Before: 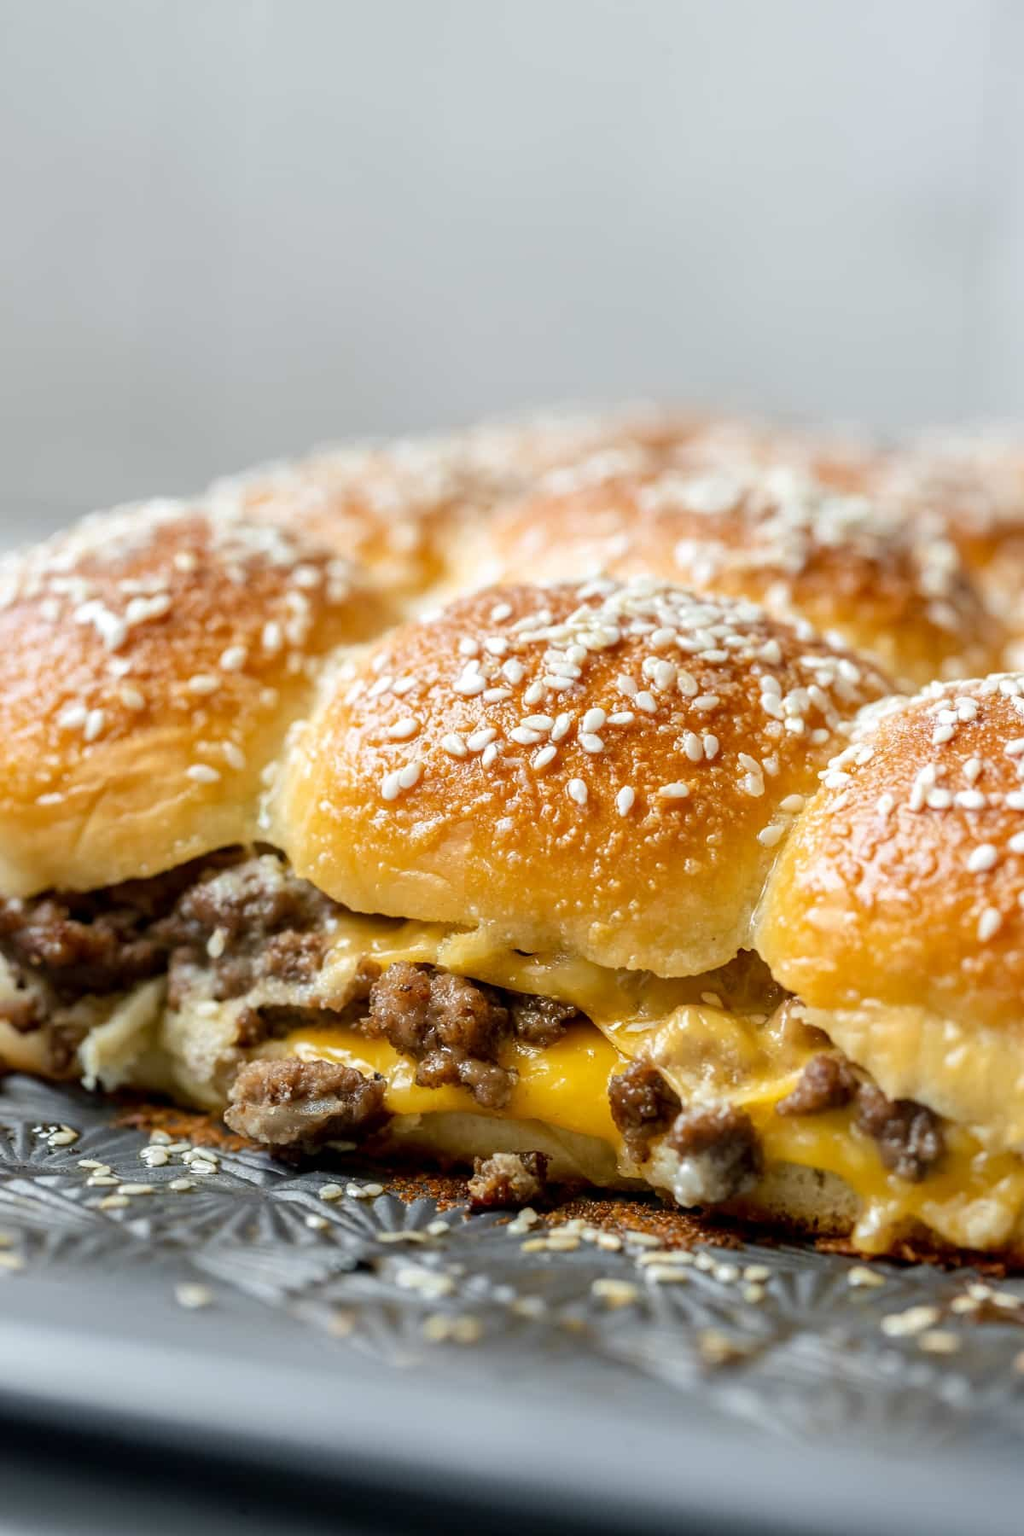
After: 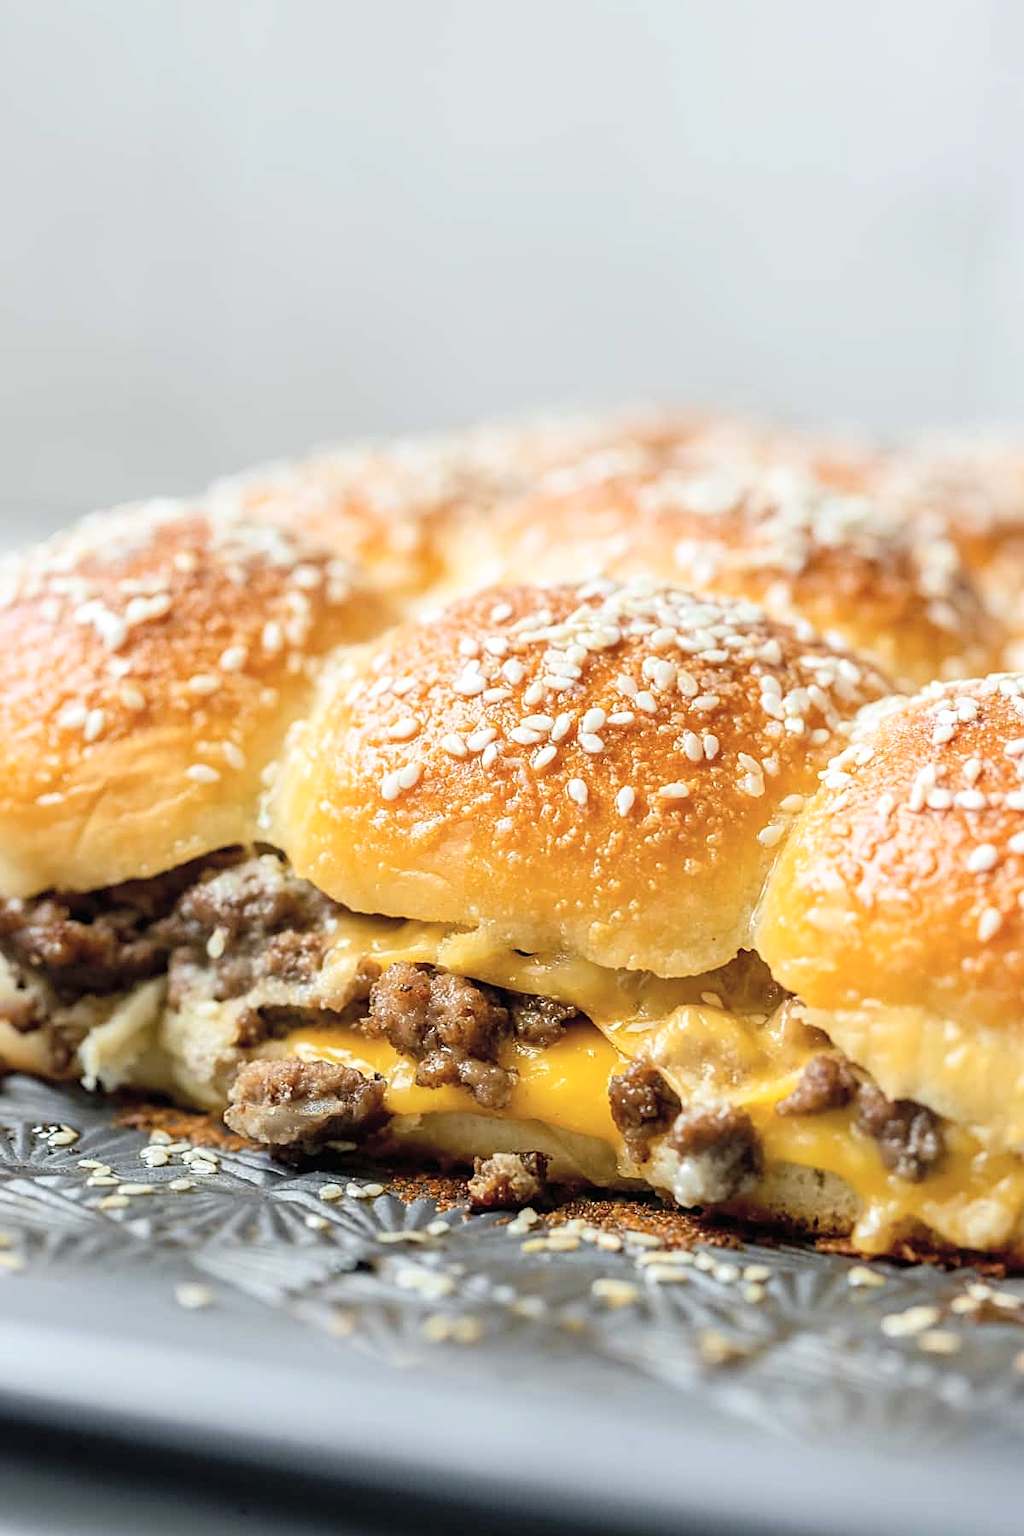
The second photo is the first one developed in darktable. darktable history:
contrast brightness saturation: contrast 0.14, brightness 0.21
sharpen: on, module defaults
